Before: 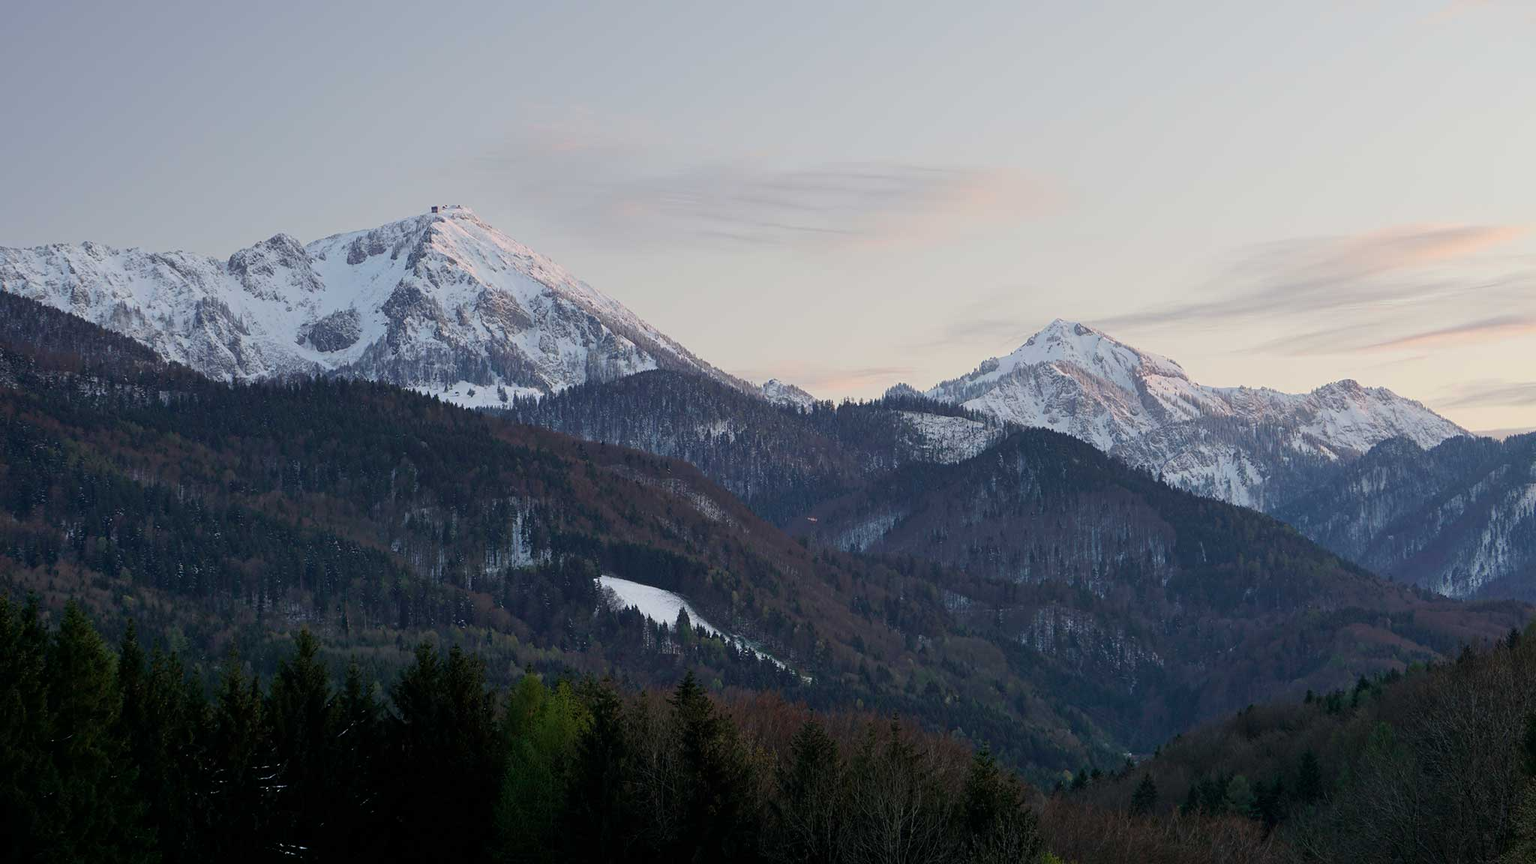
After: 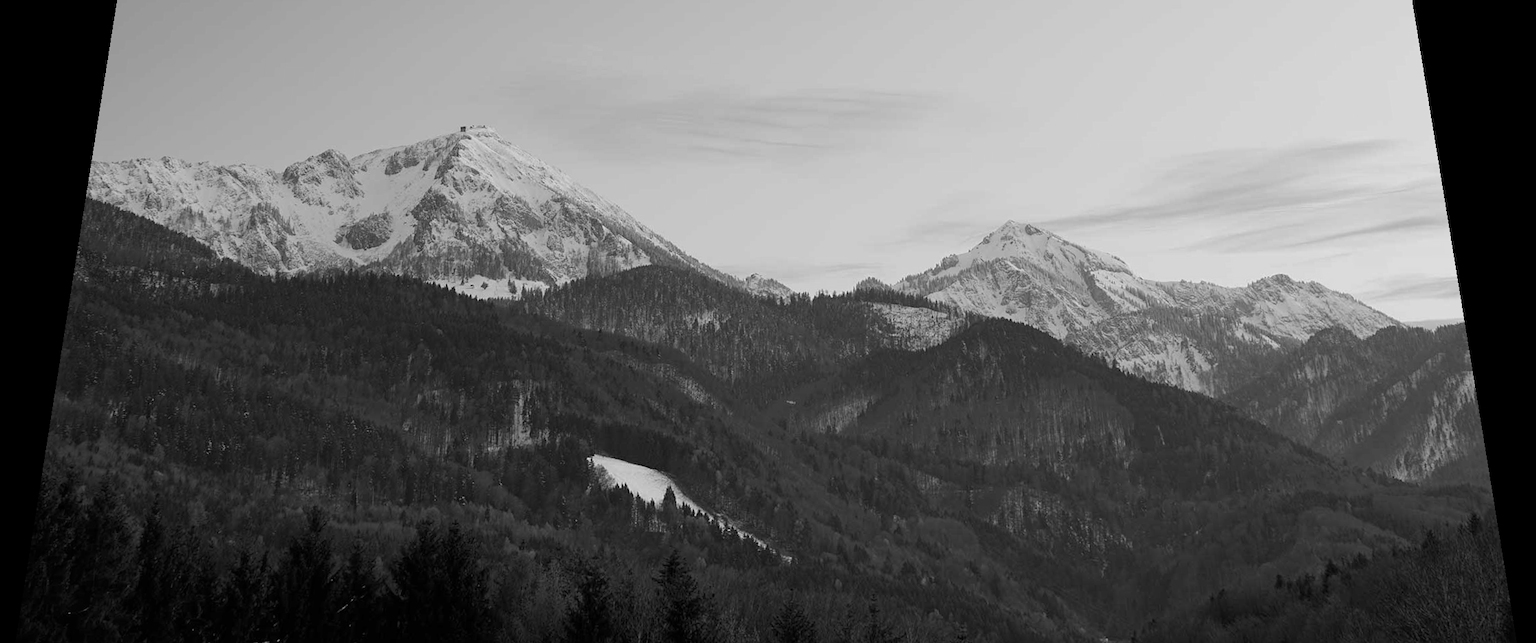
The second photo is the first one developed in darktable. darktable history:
crop and rotate: top 5.667%, bottom 14.937%
monochrome: a 1.94, b -0.638
rotate and perspective: rotation 0.128°, lens shift (vertical) -0.181, lens shift (horizontal) -0.044, shear 0.001, automatic cropping off
